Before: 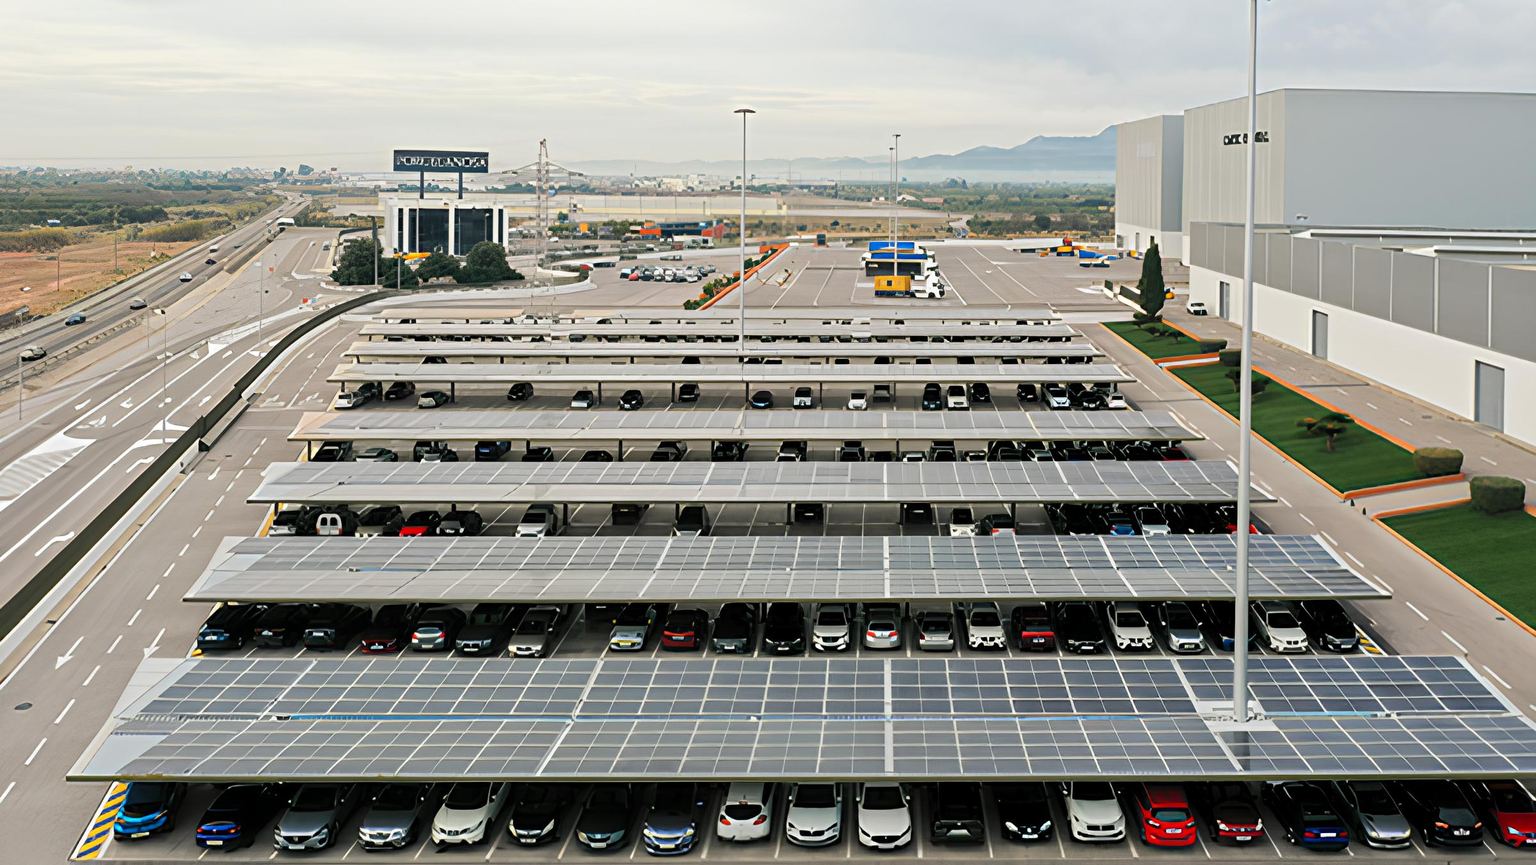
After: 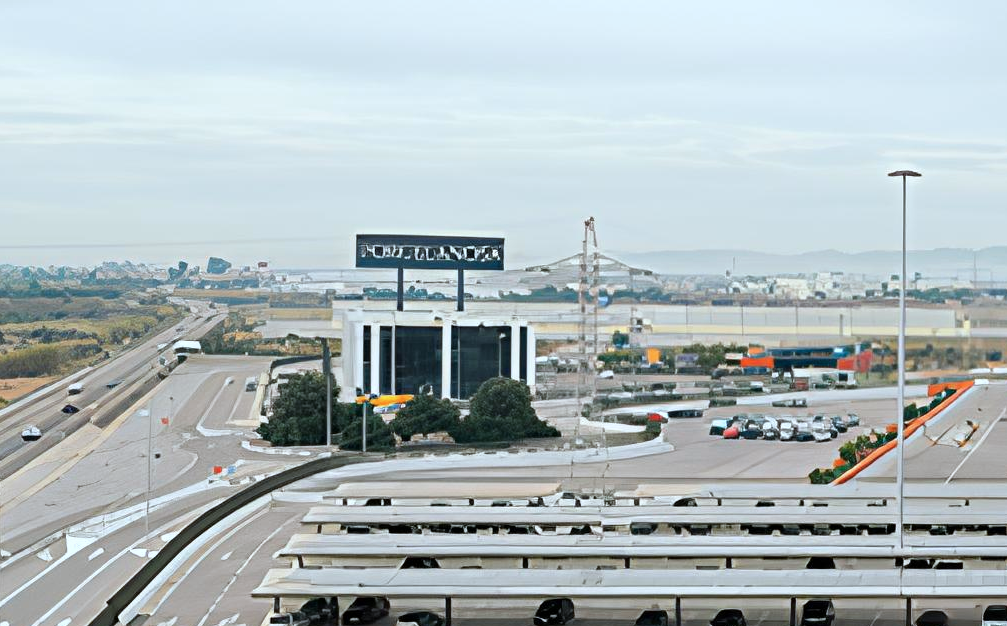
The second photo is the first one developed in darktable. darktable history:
color correction: highlights a* -4.18, highlights b* -10.81
crop and rotate: left 10.817%, top 0.062%, right 47.194%, bottom 53.626%
